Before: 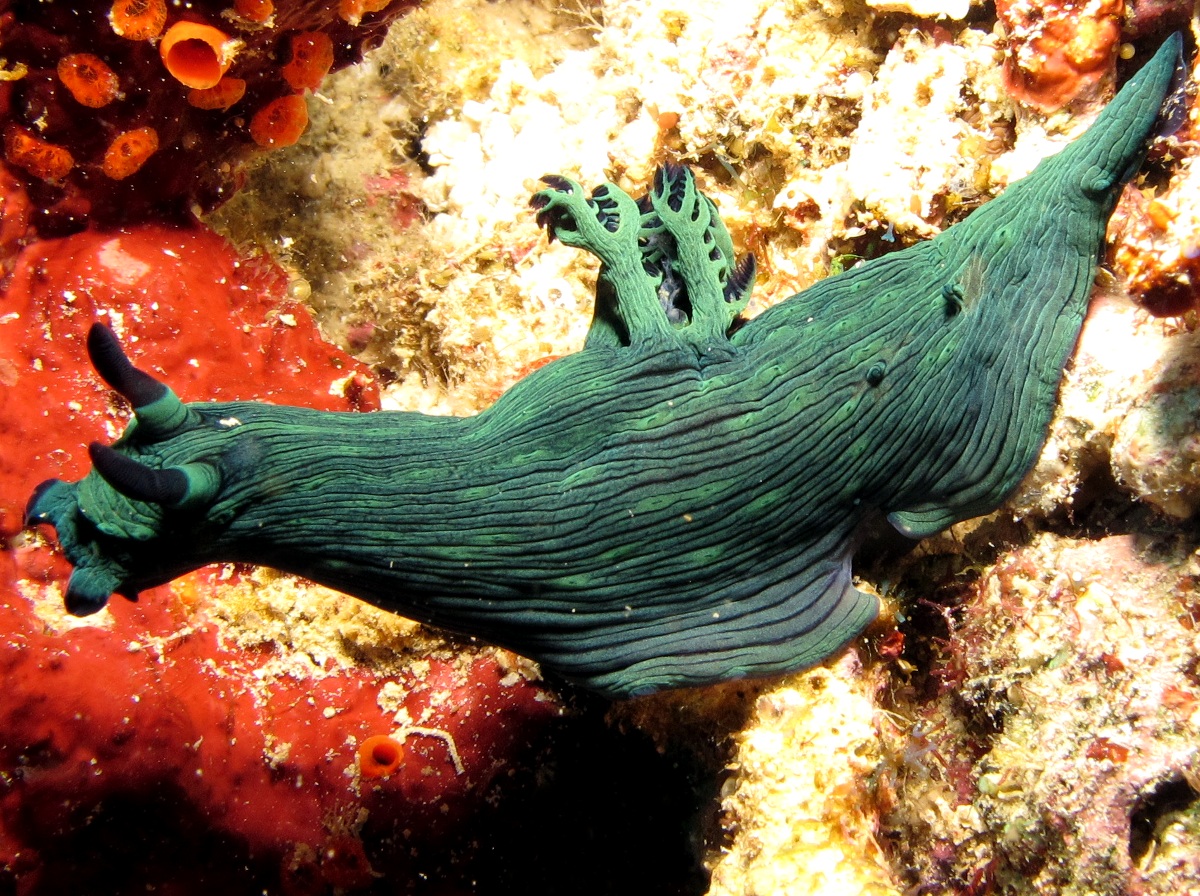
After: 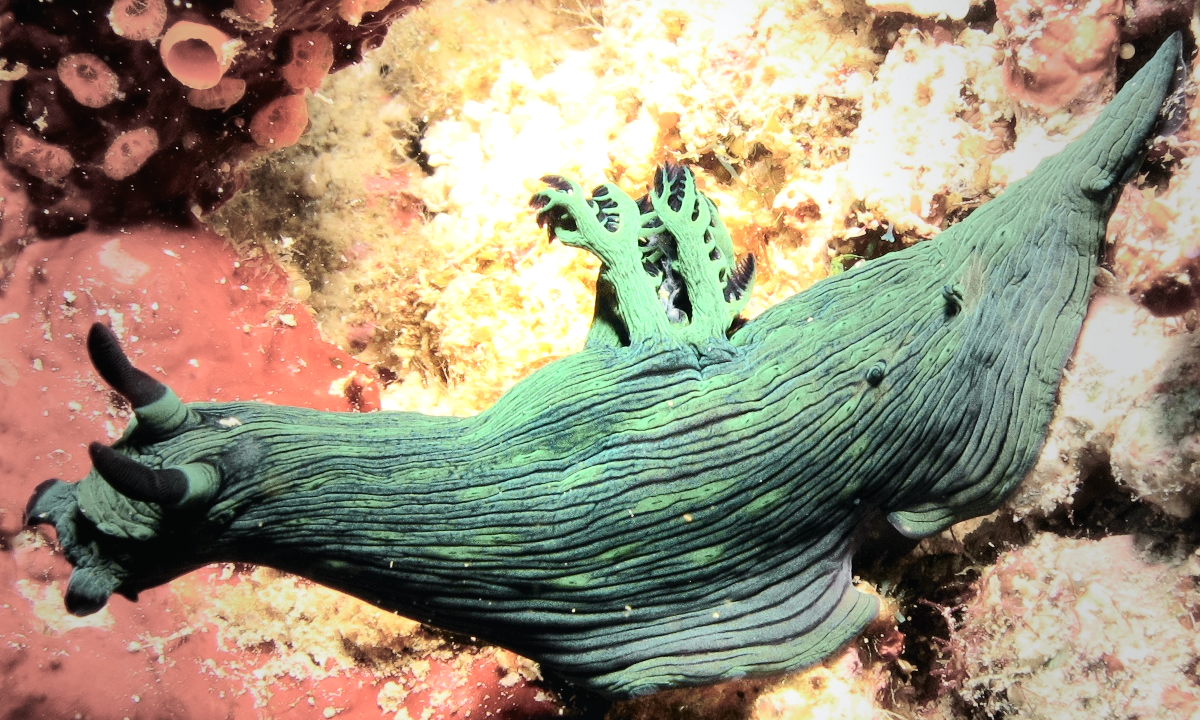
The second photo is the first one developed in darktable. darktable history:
tone equalizer: -8 EV -0.396 EV, -7 EV -0.399 EV, -6 EV -0.296 EV, -5 EV -0.229 EV, -3 EV 0.201 EV, -2 EV 0.31 EV, -1 EV 0.386 EV, +0 EV 0.432 EV
tone curve: curves: ch0 [(0, 0.026) (0.181, 0.223) (0.405, 0.46) (0.456, 0.528) (0.634, 0.728) (0.877, 0.89) (0.984, 0.935)]; ch1 [(0, 0) (0.443, 0.43) (0.492, 0.488) (0.566, 0.579) (0.595, 0.625) (0.65, 0.657) (0.696, 0.725) (1, 1)]; ch2 [(0, 0) (0.33, 0.301) (0.421, 0.443) (0.447, 0.489) (0.495, 0.494) (0.537, 0.57) (0.586, 0.591) (0.663, 0.686) (1, 1)], color space Lab, independent channels, preserve colors none
local contrast: mode bilateral grid, contrast 21, coarseness 51, detail 119%, midtone range 0.2
crop: bottom 19.539%
contrast brightness saturation: contrast 0.06, brightness -0.009, saturation -0.247
vignetting: fall-off start 16.66%, fall-off radius 99.05%, brightness -0.484, width/height ratio 0.711
exposure: black level correction 0, exposure 0.7 EV, compensate exposure bias true, compensate highlight preservation false
color balance rgb: global offset › hue 169.56°, perceptual saturation grading › global saturation 0.405%, global vibrance 20%
